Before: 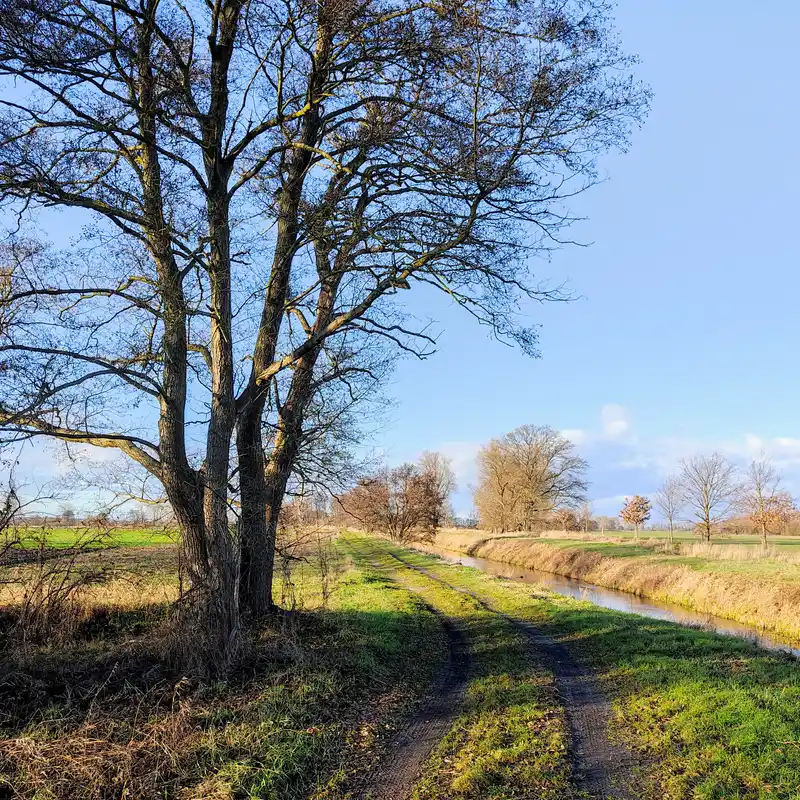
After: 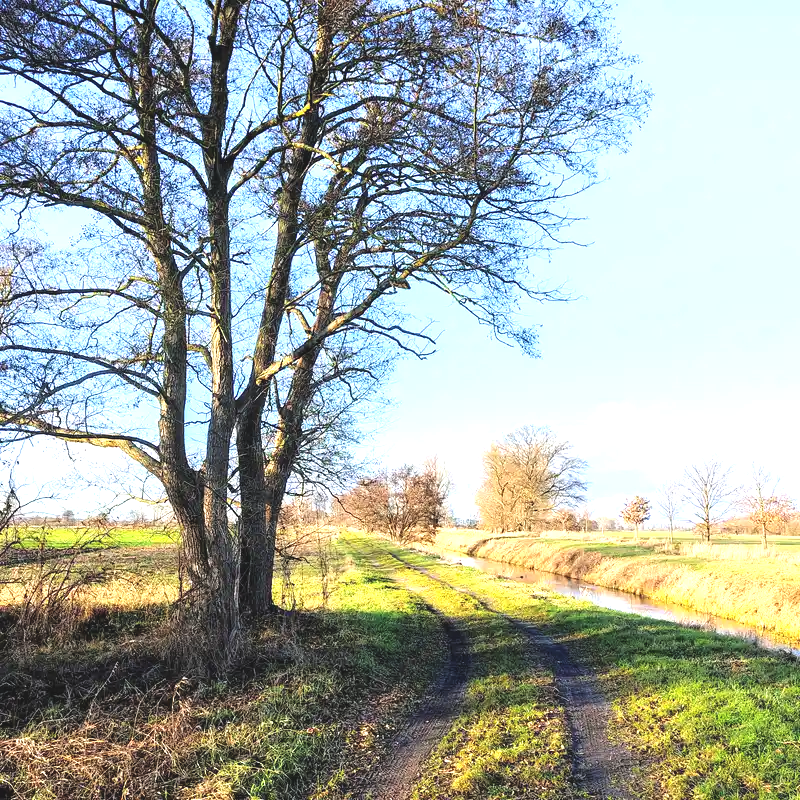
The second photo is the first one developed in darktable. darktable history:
exposure: black level correction -0.005, exposure 1.008 EV, compensate highlight preservation false
